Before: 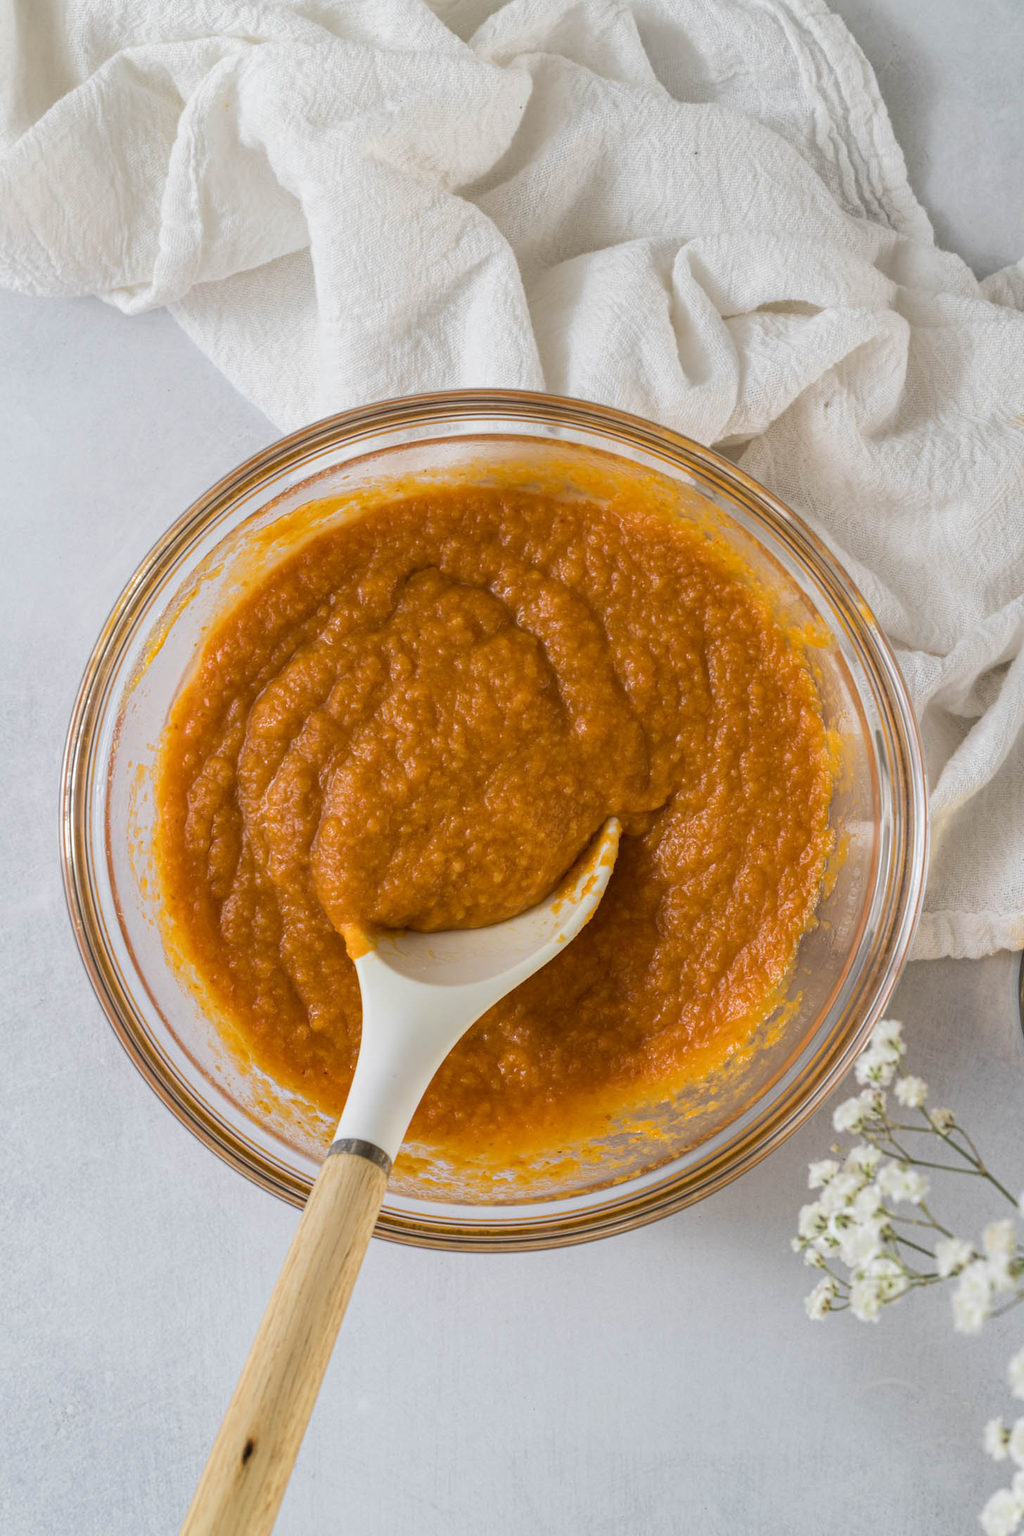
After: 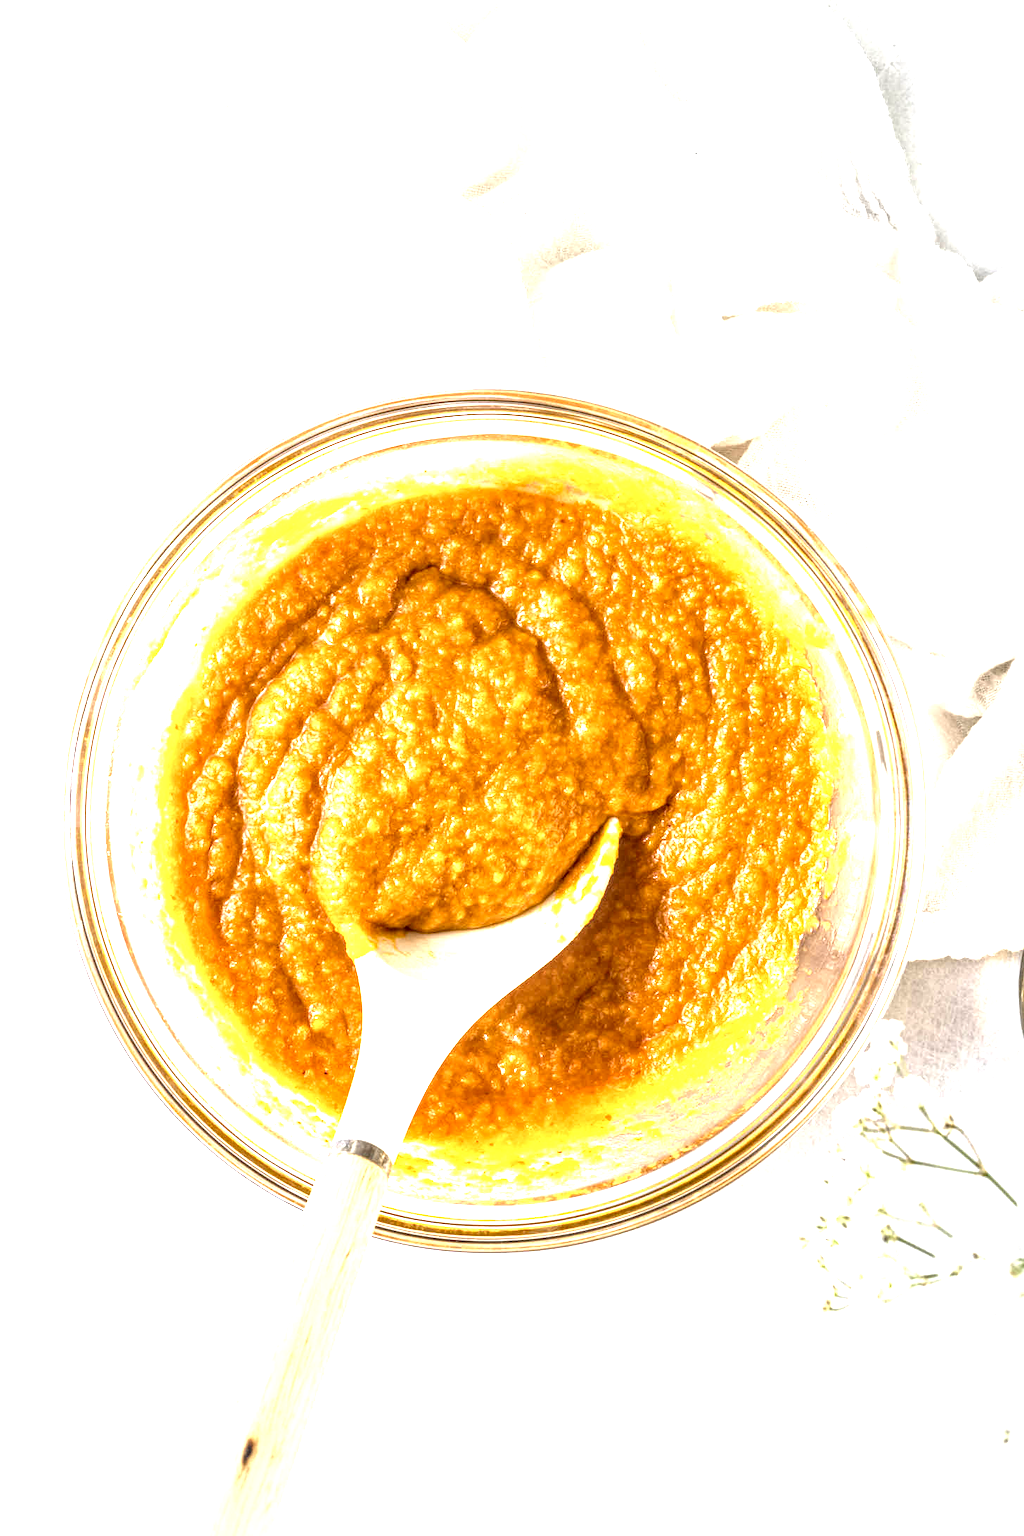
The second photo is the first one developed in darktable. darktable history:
tone equalizer: edges refinement/feathering 500, mask exposure compensation -1.57 EV, preserve details no
exposure: exposure 2 EV, compensate exposure bias true, compensate highlight preservation false
vignetting: brightness -0.267
local contrast: highlights 2%, shadows 1%, detail 182%
